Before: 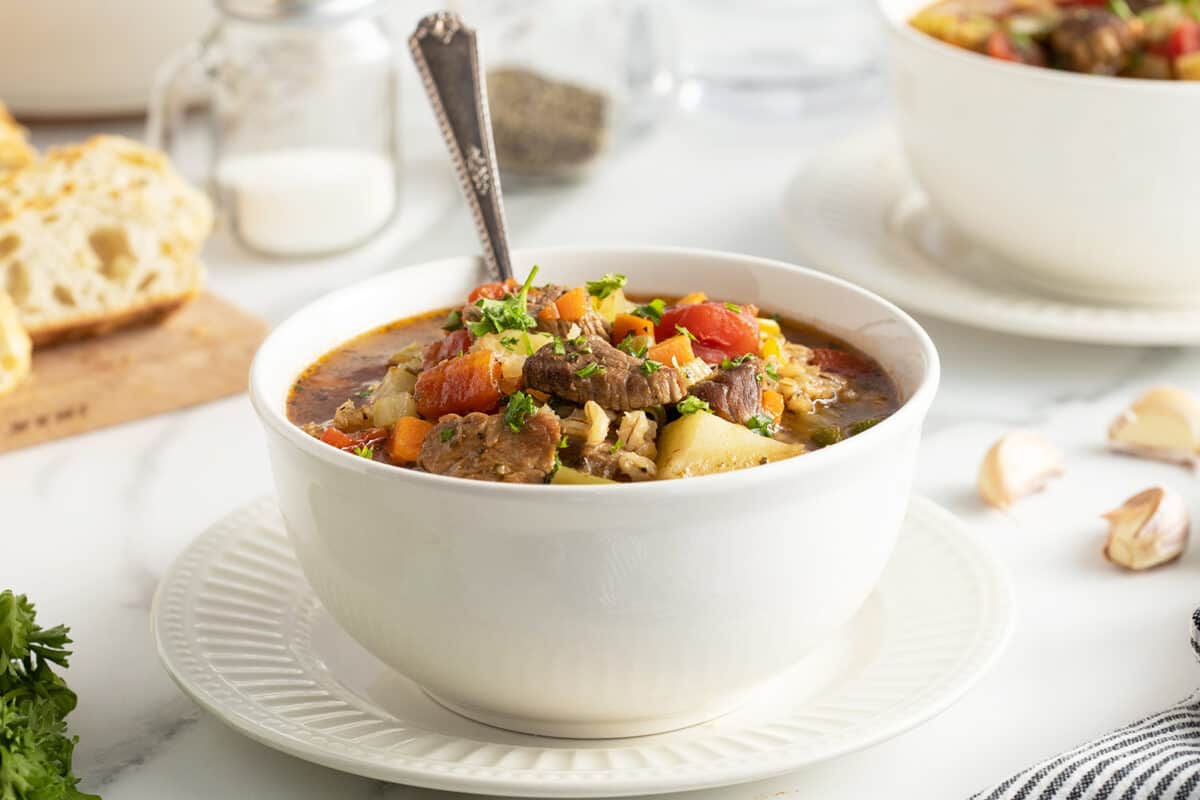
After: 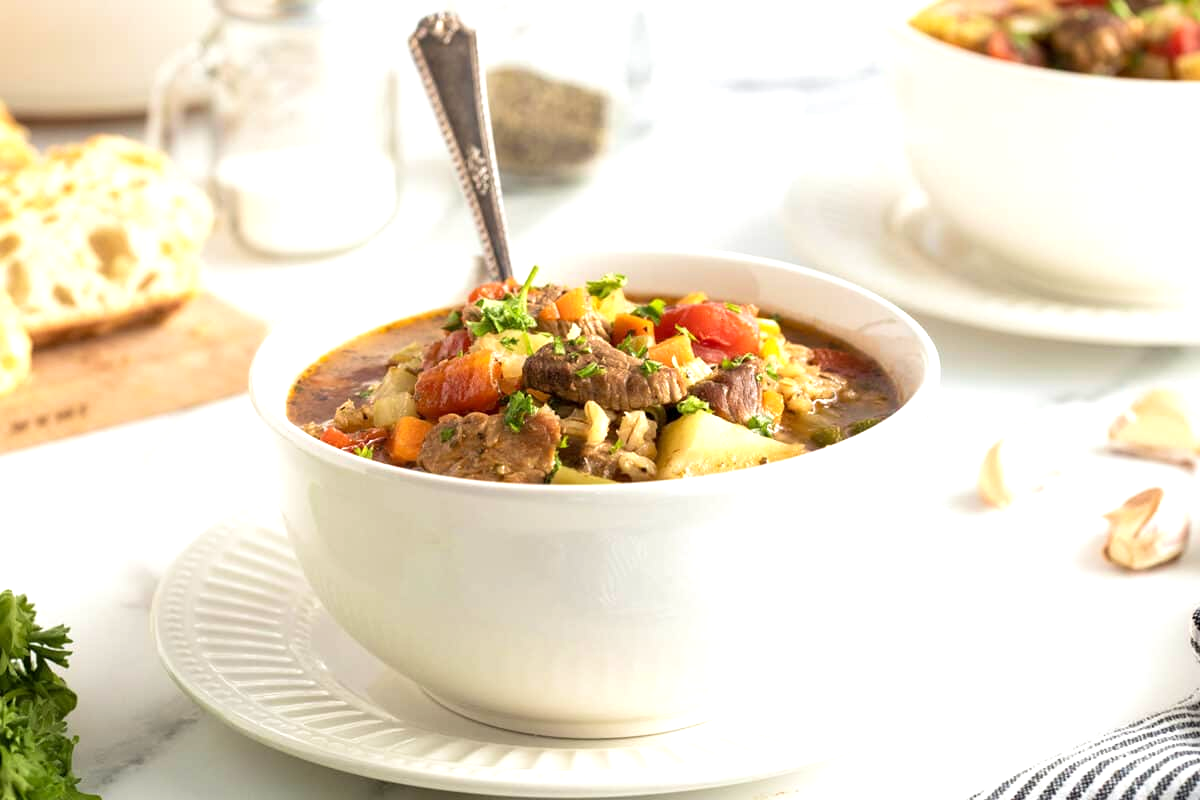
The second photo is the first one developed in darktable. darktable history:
exposure: black level correction 0.001, exposure 0.5 EV, compensate exposure bias true, compensate highlight preservation false
velvia: on, module defaults
